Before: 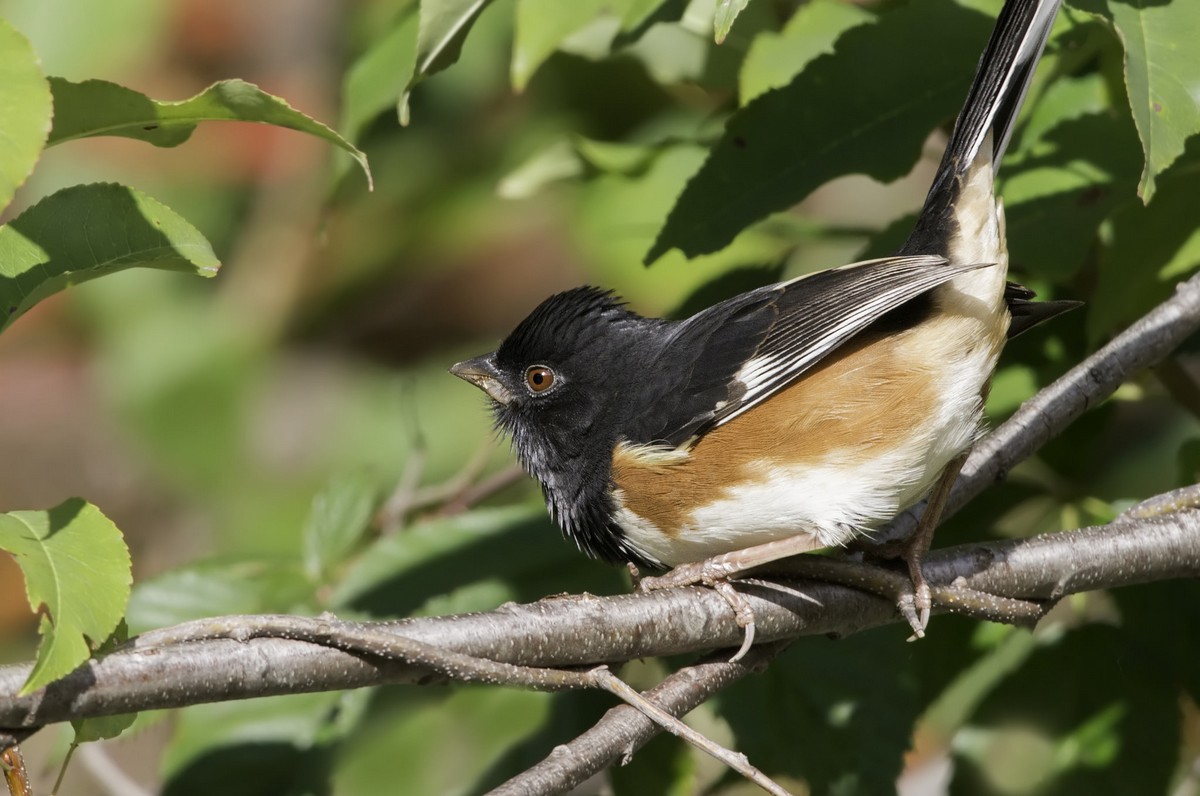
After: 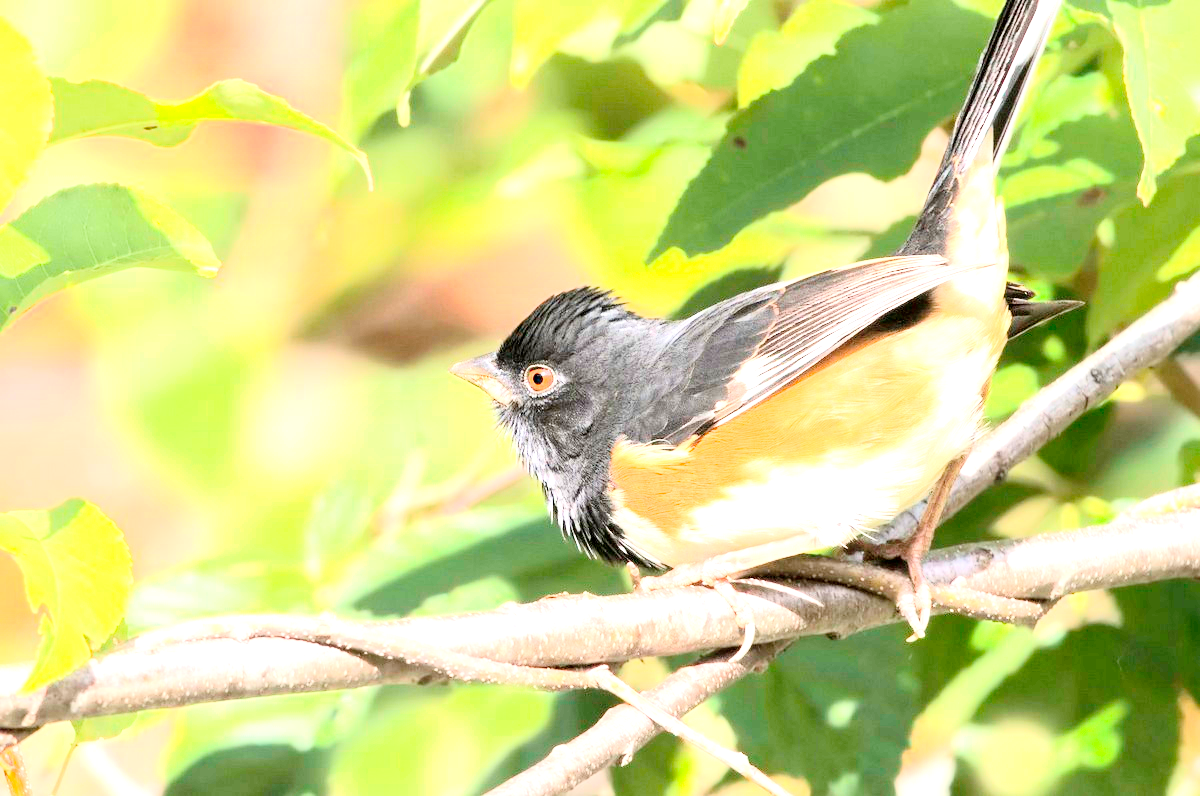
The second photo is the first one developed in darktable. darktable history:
tone curve: curves: ch0 [(0, 0) (0.003, 0.003) (0.011, 0.012) (0.025, 0.028) (0.044, 0.049) (0.069, 0.091) (0.1, 0.144) (0.136, 0.21) (0.177, 0.277) (0.224, 0.352) (0.277, 0.433) (0.335, 0.523) (0.399, 0.613) (0.468, 0.702) (0.543, 0.79) (0.623, 0.867) (0.709, 0.916) (0.801, 0.946) (0.898, 0.972) (1, 1)], color space Lab, independent channels, preserve colors none
exposure: black level correction 0.001, exposure 1.735 EV, compensate highlight preservation false
